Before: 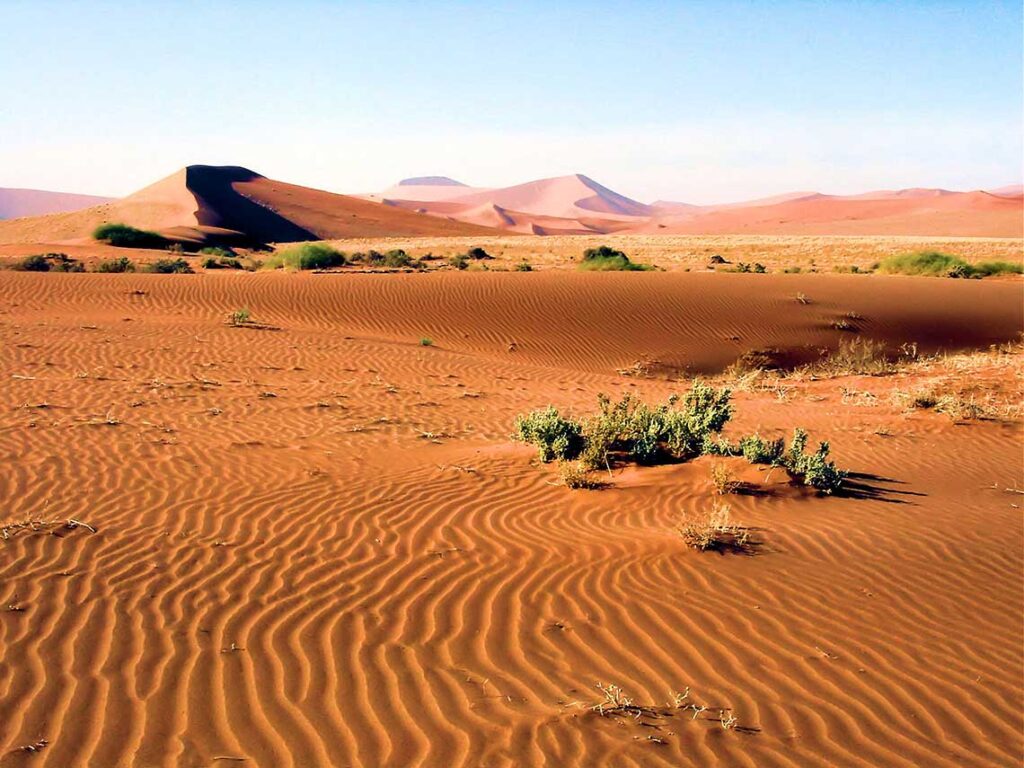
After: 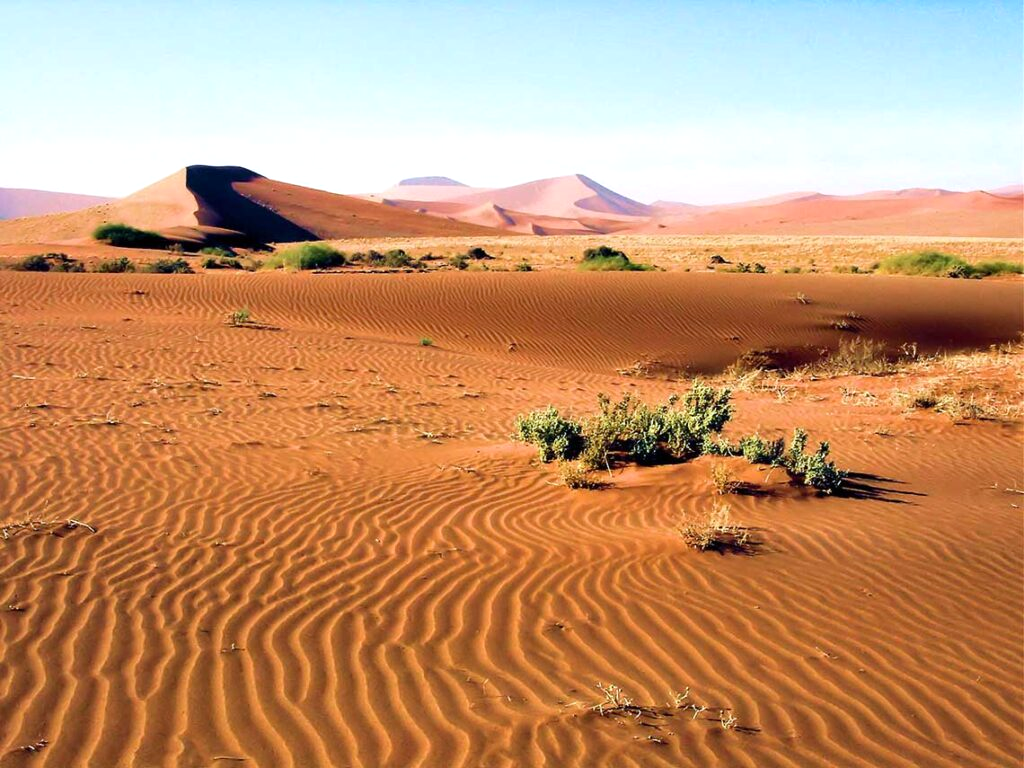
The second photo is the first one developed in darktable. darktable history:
levels: levels [0, 0.48, 0.961]
white balance: red 0.967, blue 1.049
